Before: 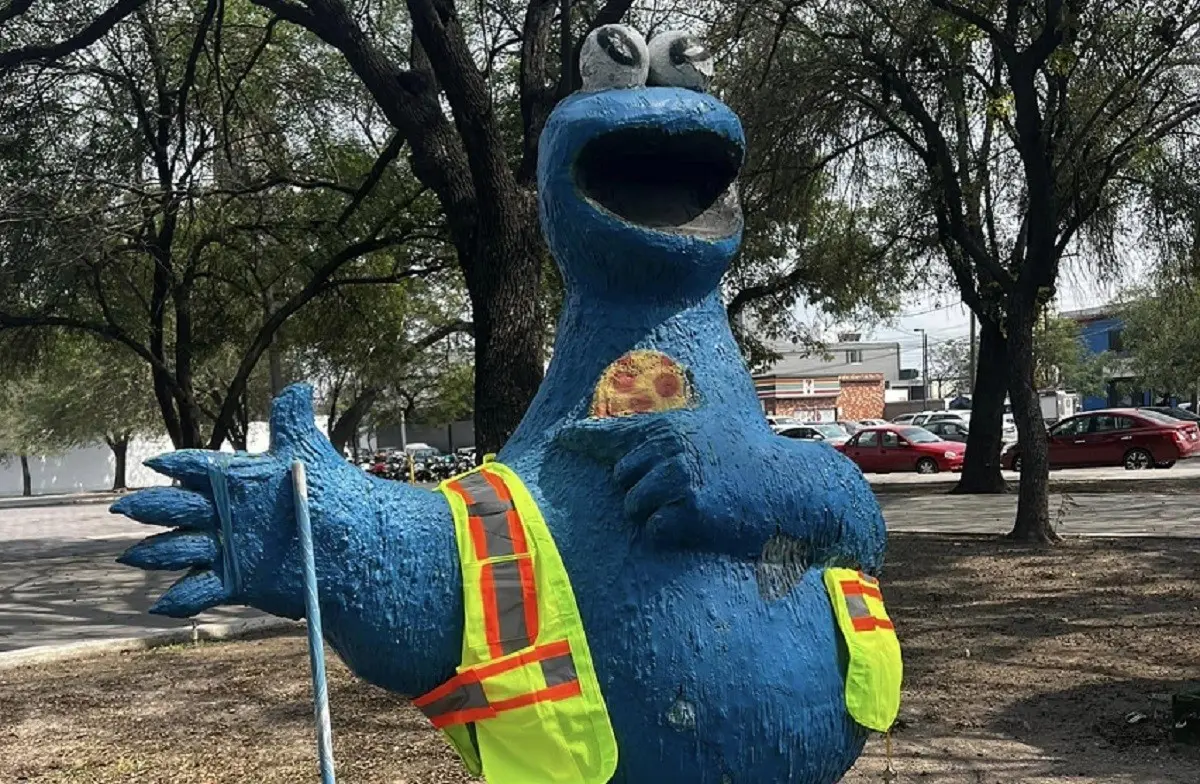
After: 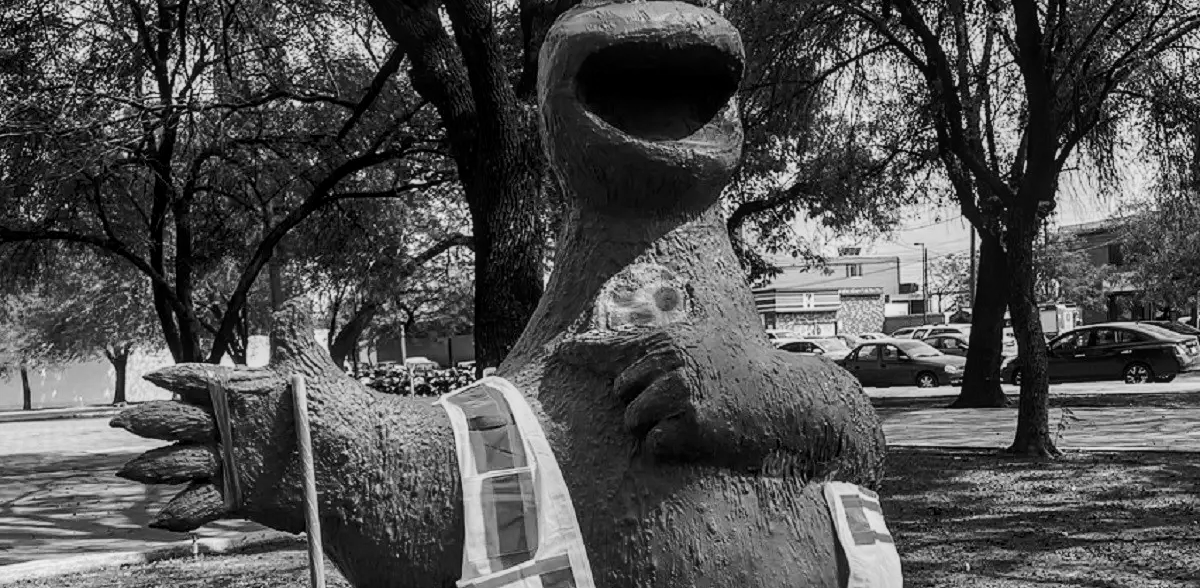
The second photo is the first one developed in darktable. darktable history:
color balance rgb: perceptual saturation grading › global saturation 25%, global vibrance 20%
local contrast: detail 130%
crop: top 11.038%, bottom 13.962%
monochrome: a 73.58, b 64.21
tone curve: curves: ch0 [(0, 0.012) (0.052, 0.04) (0.107, 0.086) (0.276, 0.265) (0.461, 0.531) (0.718, 0.79) (0.921, 0.909) (0.999, 0.951)]; ch1 [(0, 0) (0.339, 0.298) (0.402, 0.363) (0.444, 0.415) (0.485, 0.469) (0.494, 0.493) (0.504, 0.501) (0.525, 0.534) (0.555, 0.587) (0.594, 0.647) (1, 1)]; ch2 [(0, 0) (0.48, 0.48) (0.504, 0.5) (0.535, 0.557) (0.581, 0.623) (0.649, 0.683) (0.824, 0.815) (1, 1)], color space Lab, independent channels, preserve colors none
